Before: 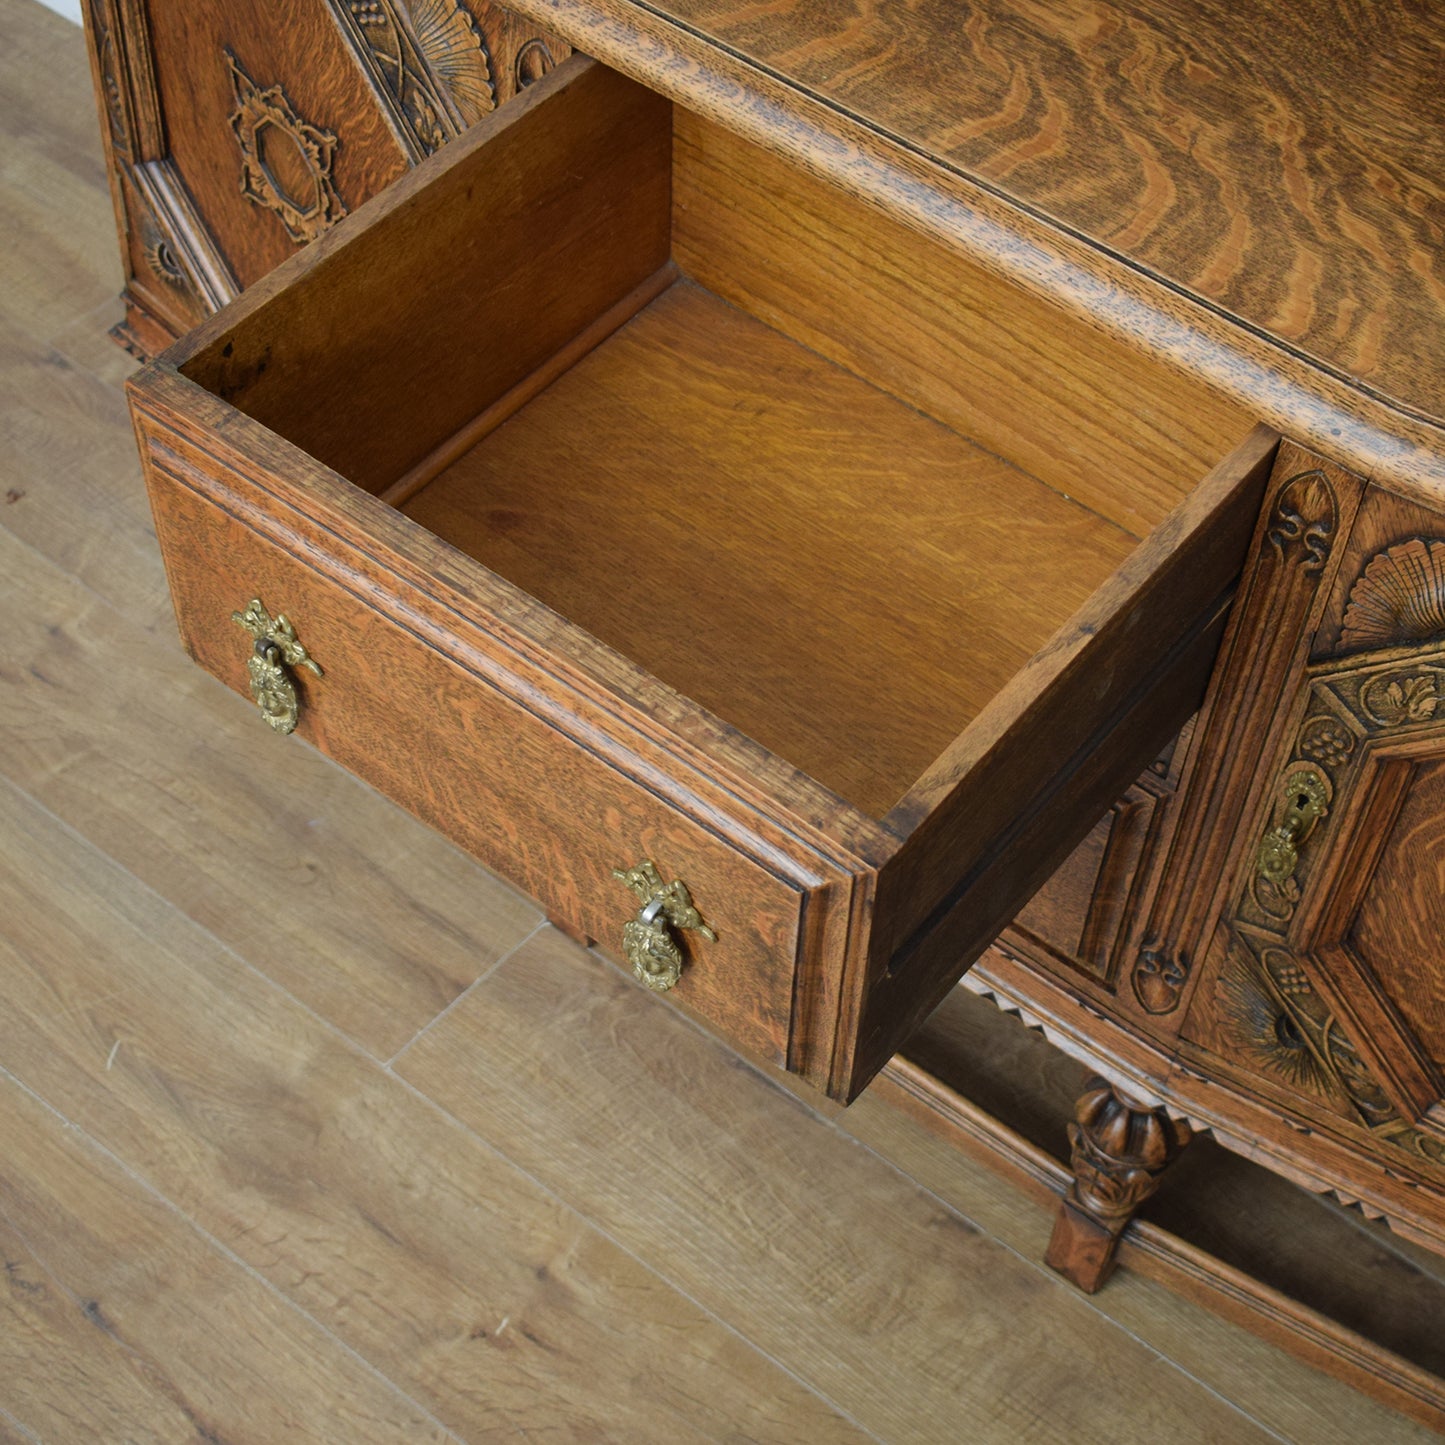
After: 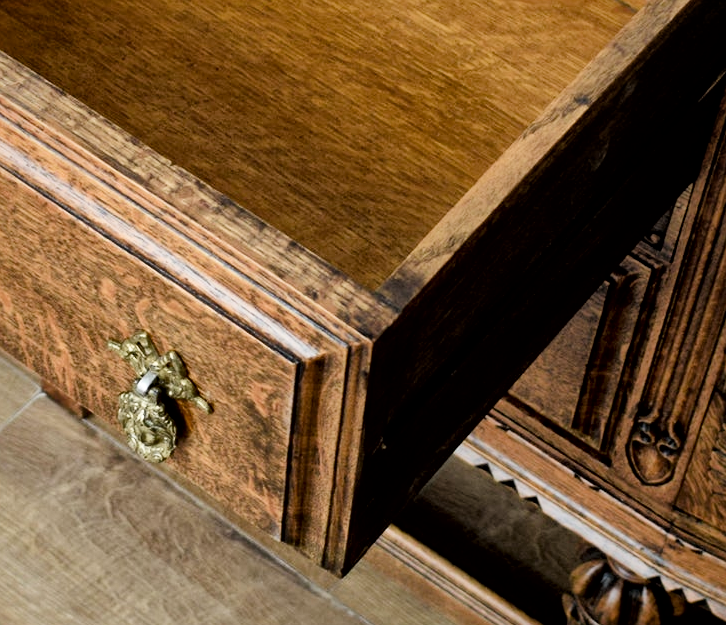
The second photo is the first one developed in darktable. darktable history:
filmic rgb: black relative exposure -5.04 EV, white relative exposure 3.96 EV, hardness 2.9, contrast 1.301, highlights saturation mix -29.99%
local contrast: mode bilateral grid, contrast 21, coarseness 50, detail 179%, midtone range 0.2
color balance rgb: highlights gain › luminance 14.671%, perceptual saturation grading › global saturation 0.663%, perceptual saturation grading › highlights -24.965%, perceptual saturation grading › shadows 29.52%, global vibrance 20%
crop: left 34.997%, top 36.662%, right 14.754%, bottom 20.065%
